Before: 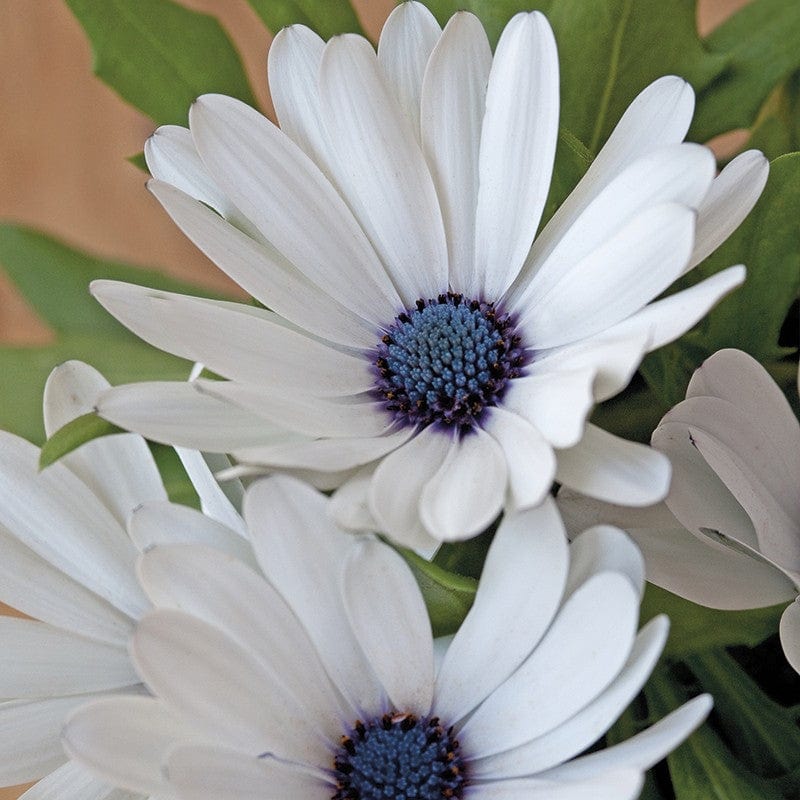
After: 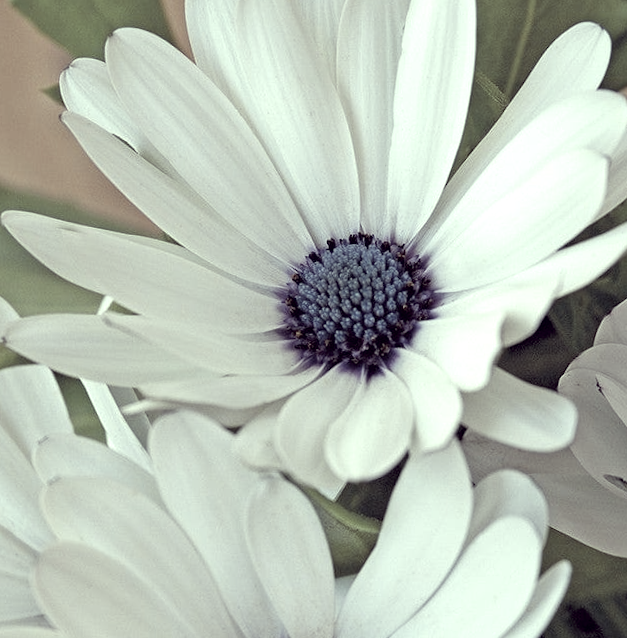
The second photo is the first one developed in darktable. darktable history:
crop: left 11.225%, top 5.381%, right 9.565%, bottom 10.314%
exposure: black level correction 0.003, exposure 0.383 EV, compensate highlight preservation false
color correction: highlights a* -20.17, highlights b* 20.27, shadows a* 20.03, shadows b* -20.46, saturation 0.43
rotate and perspective: rotation 1.57°, crop left 0.018, crop right 0.982, crop top 0.039, crop bottom 0.961
